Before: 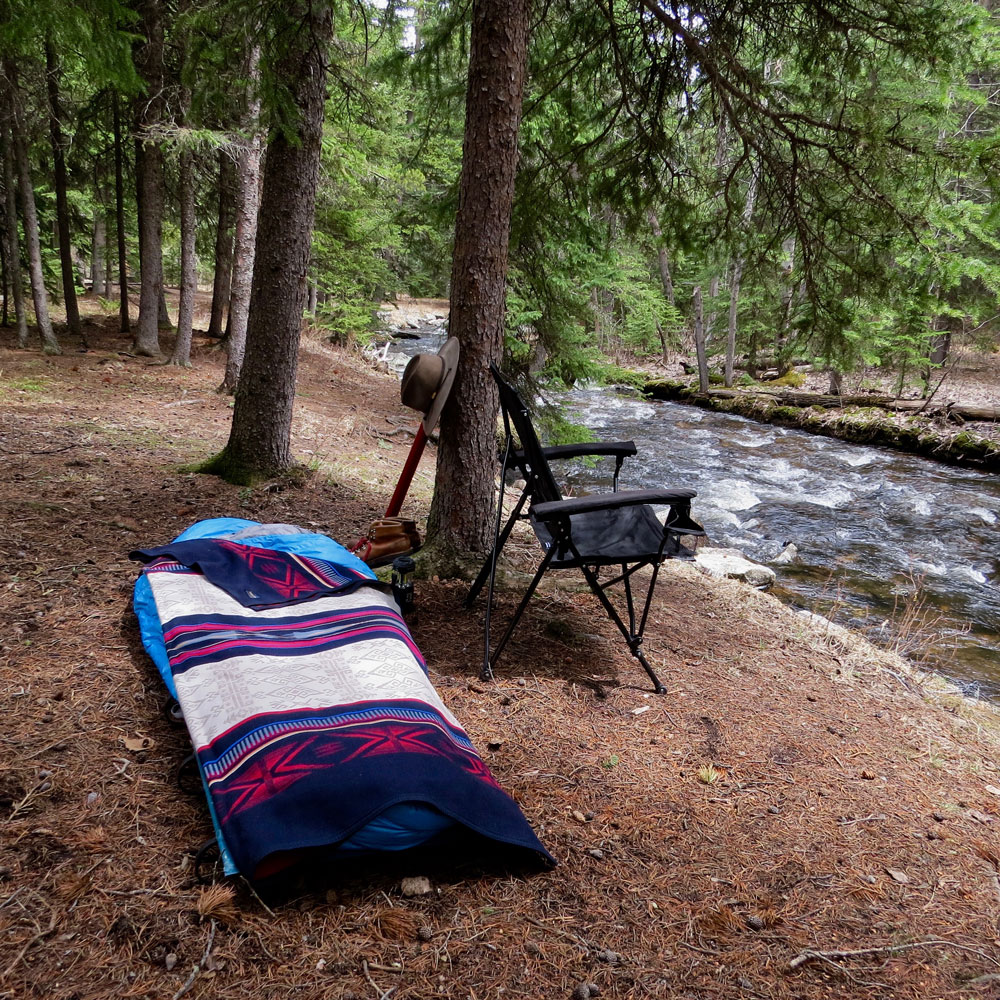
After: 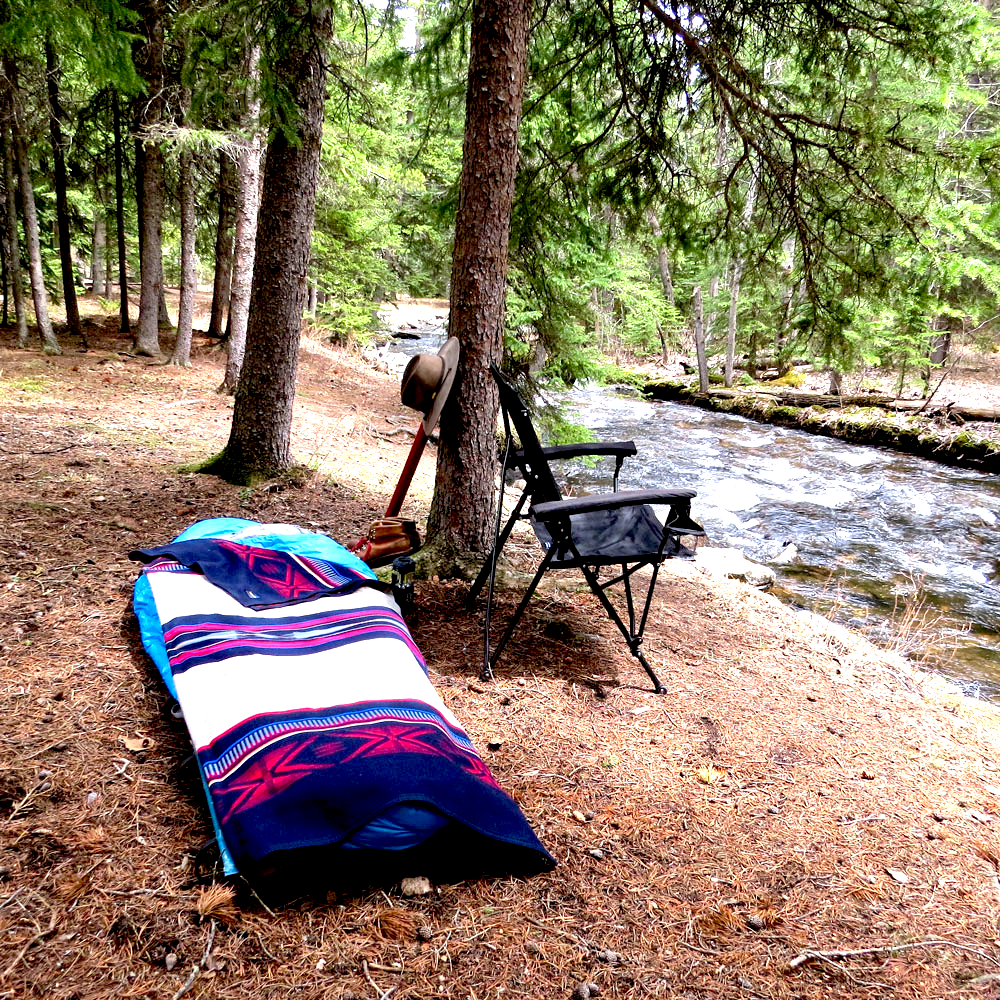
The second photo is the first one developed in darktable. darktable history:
exposure: black level correction 0.009, exposure 1.419 EV, compensate highlight preservation false
